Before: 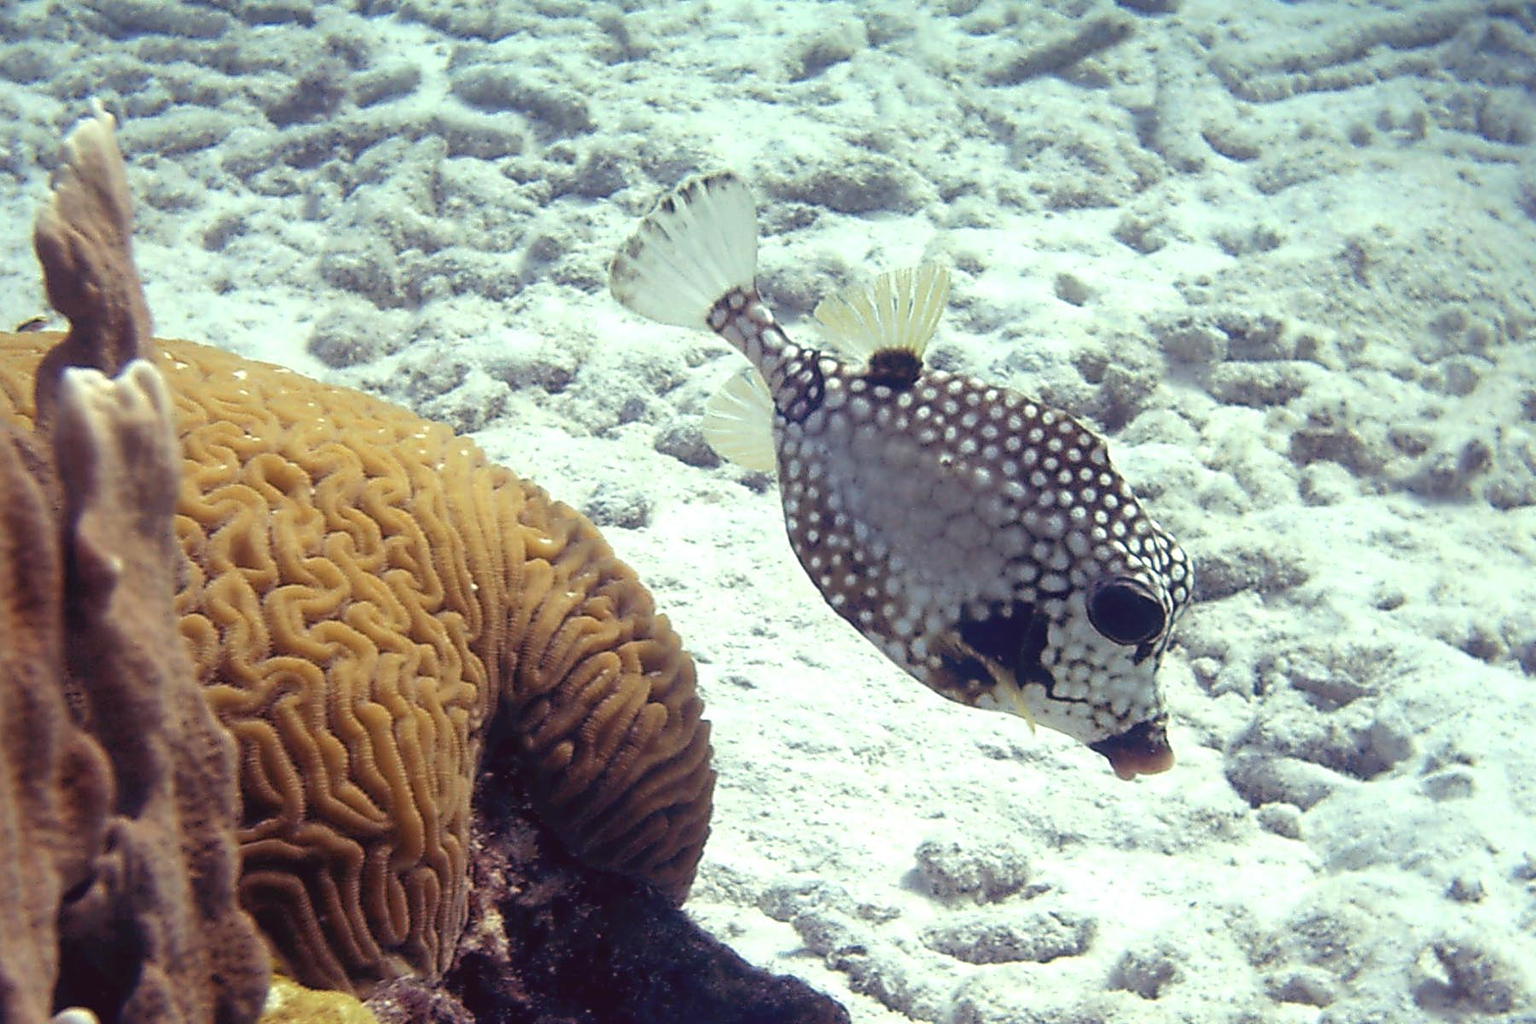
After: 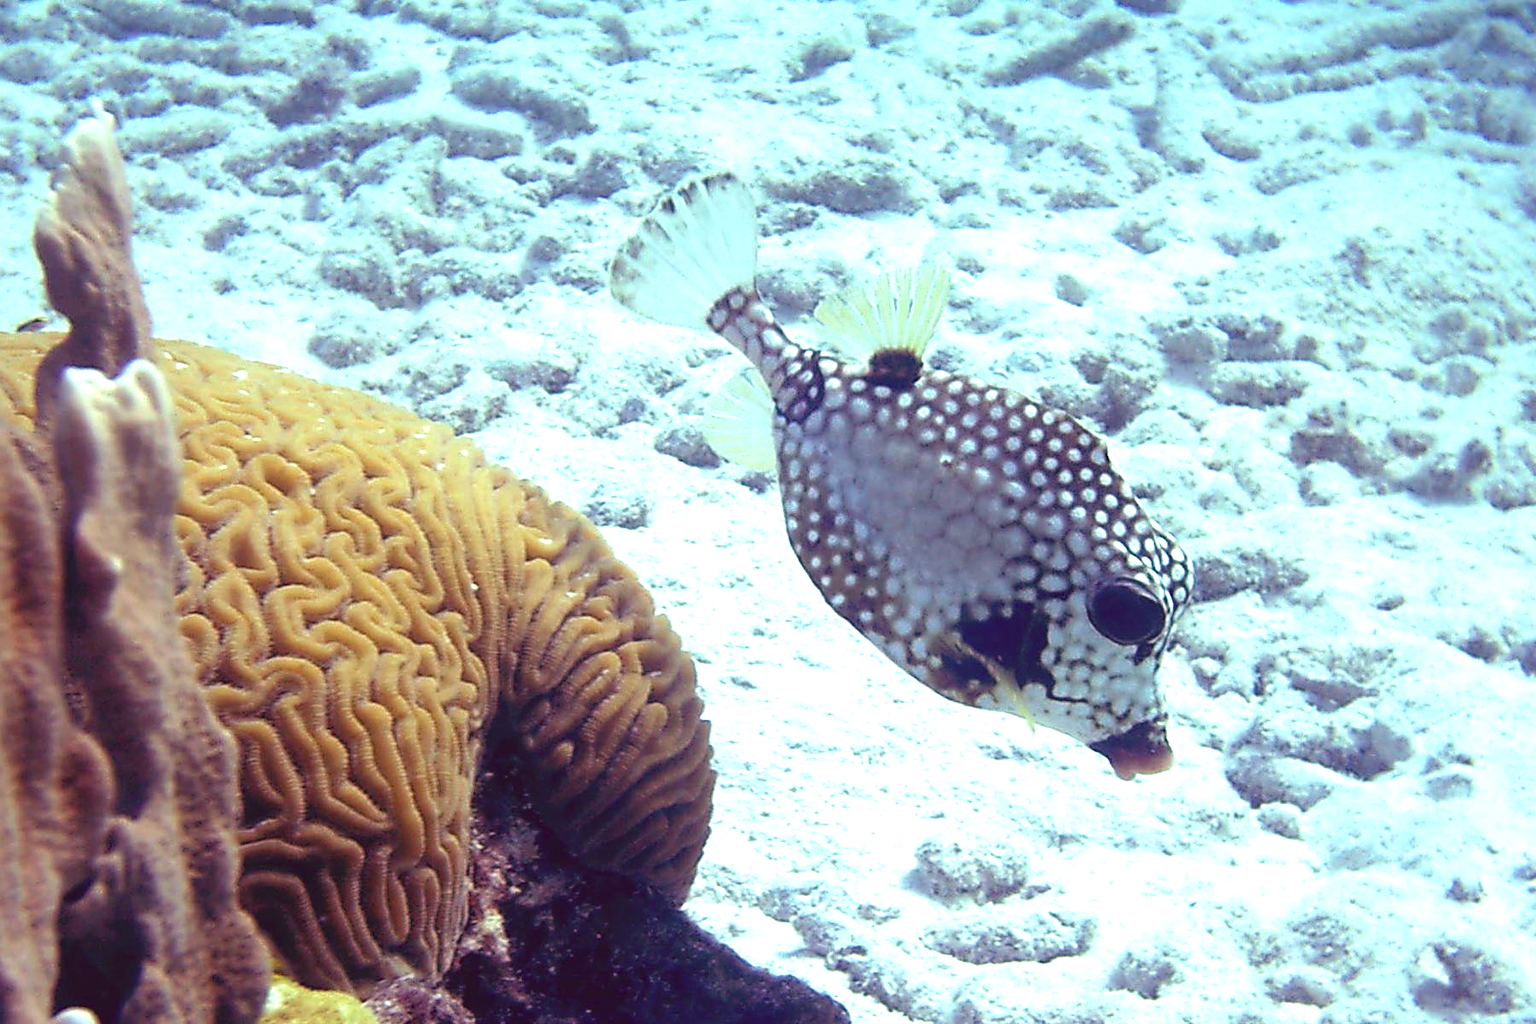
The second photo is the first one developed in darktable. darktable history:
exposure: black level correction 0, exposure 0.5 EV, compensate exposure bias true, compensate highlight preservation false
color calibration: output R [0.948, 0.091, -0.04, 0], output G [-0.3, 1.384, -0.085, 0], output B [-0.108, 0.061, 1.08, 0], x 0.368, y 0.376, temperature 4383.39 K
